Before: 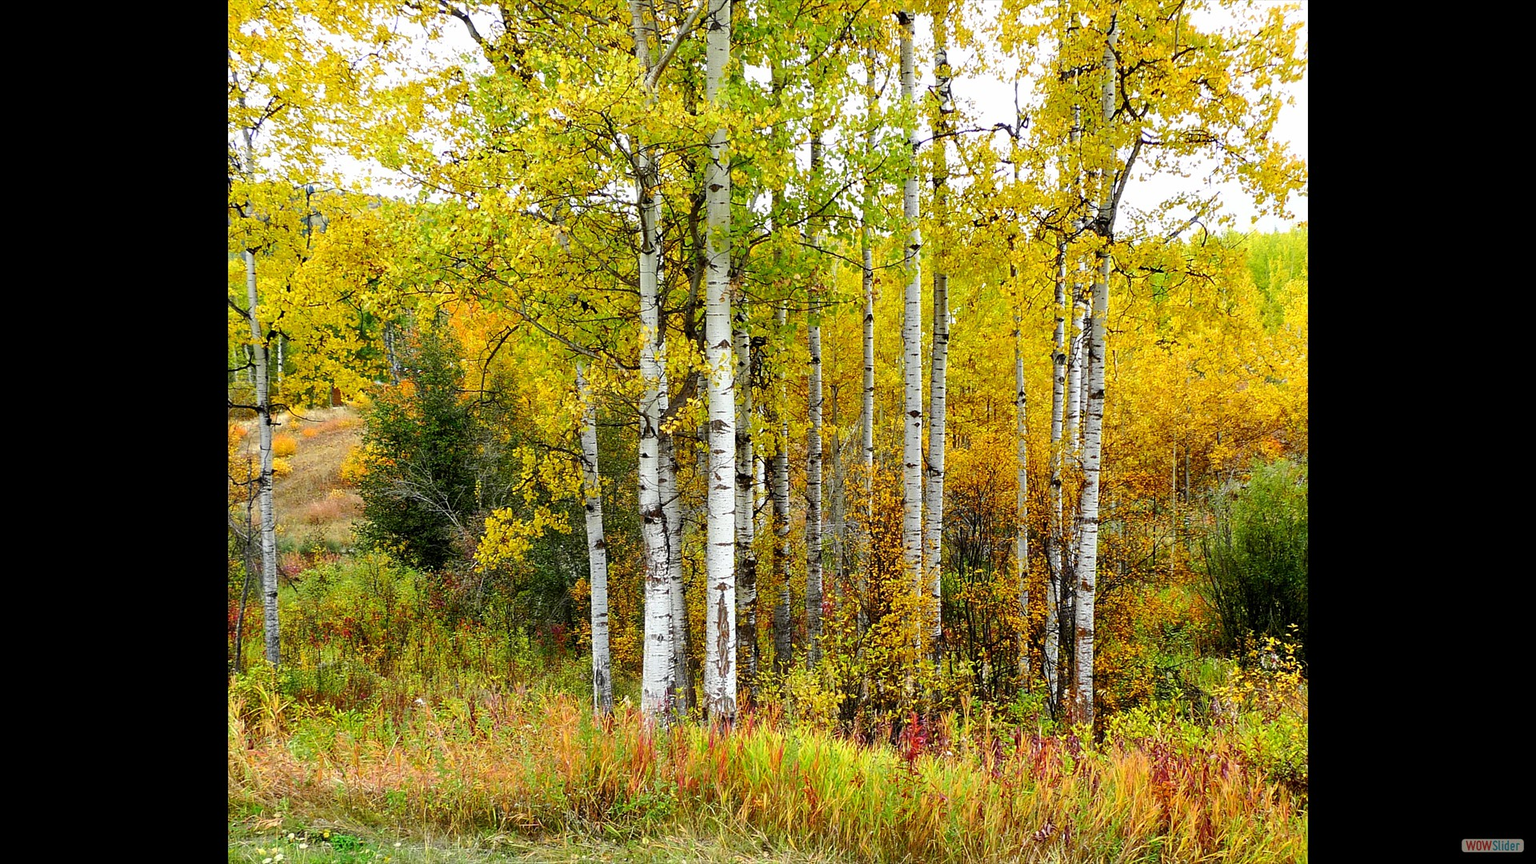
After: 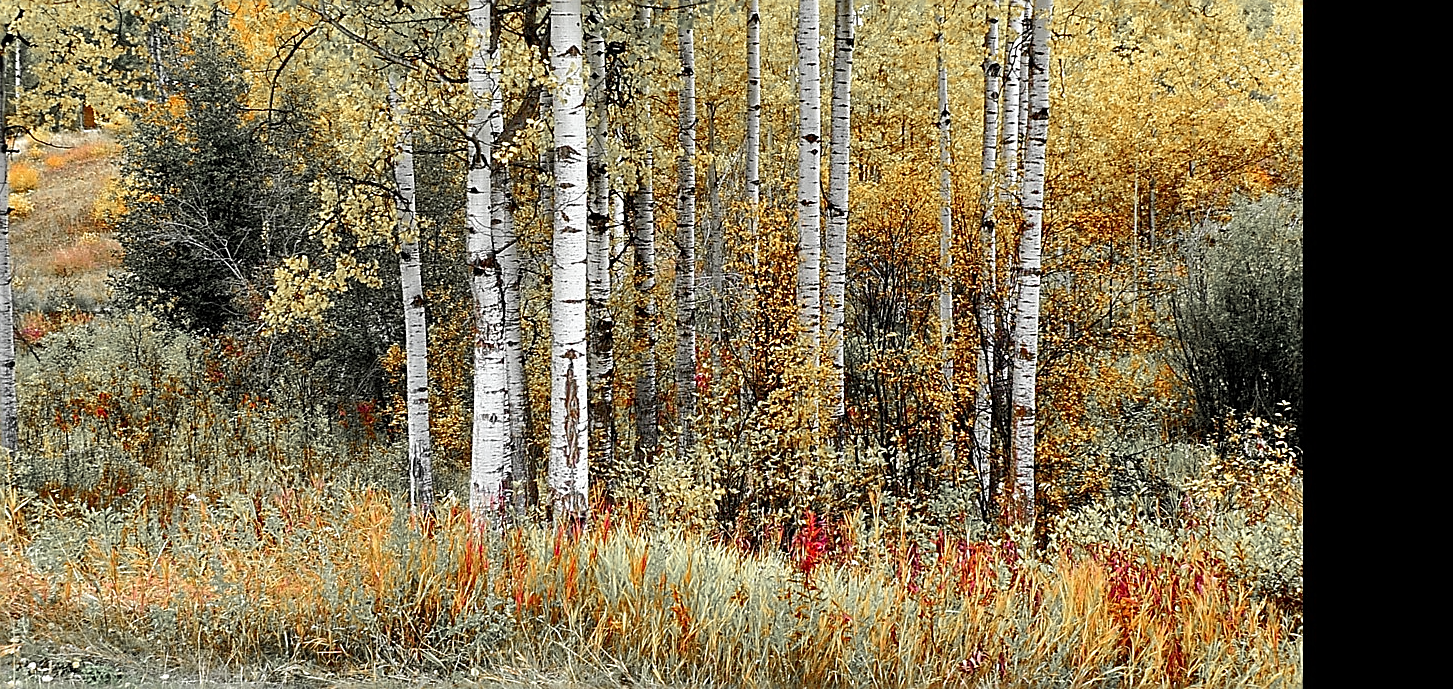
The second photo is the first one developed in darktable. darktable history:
crop and rotate: left 17.299%, top 35.115%, right 7.015%, bottom 1.024%
sharpen: amount 0.901
color zones: curves: ch1 [(0, 0.638) (0.193, 0.442) (0.286, 0.15) (0.429, 0.14) (0.571, 0.142) (0.714, 0.154) (0.857, 0.175) (1, 0.638)]
